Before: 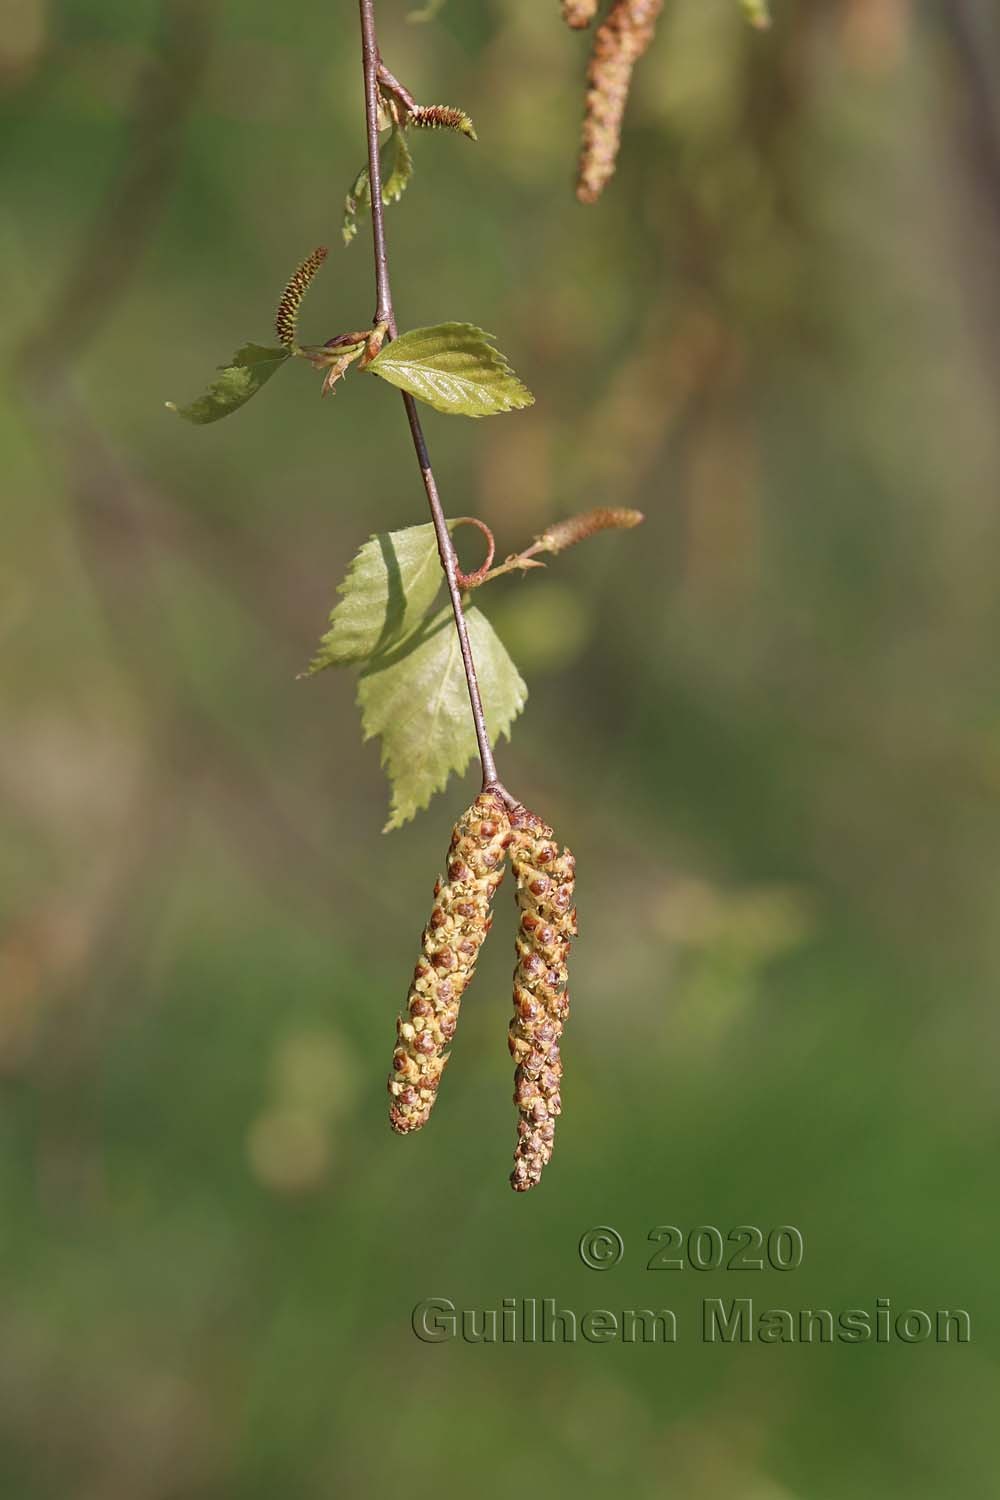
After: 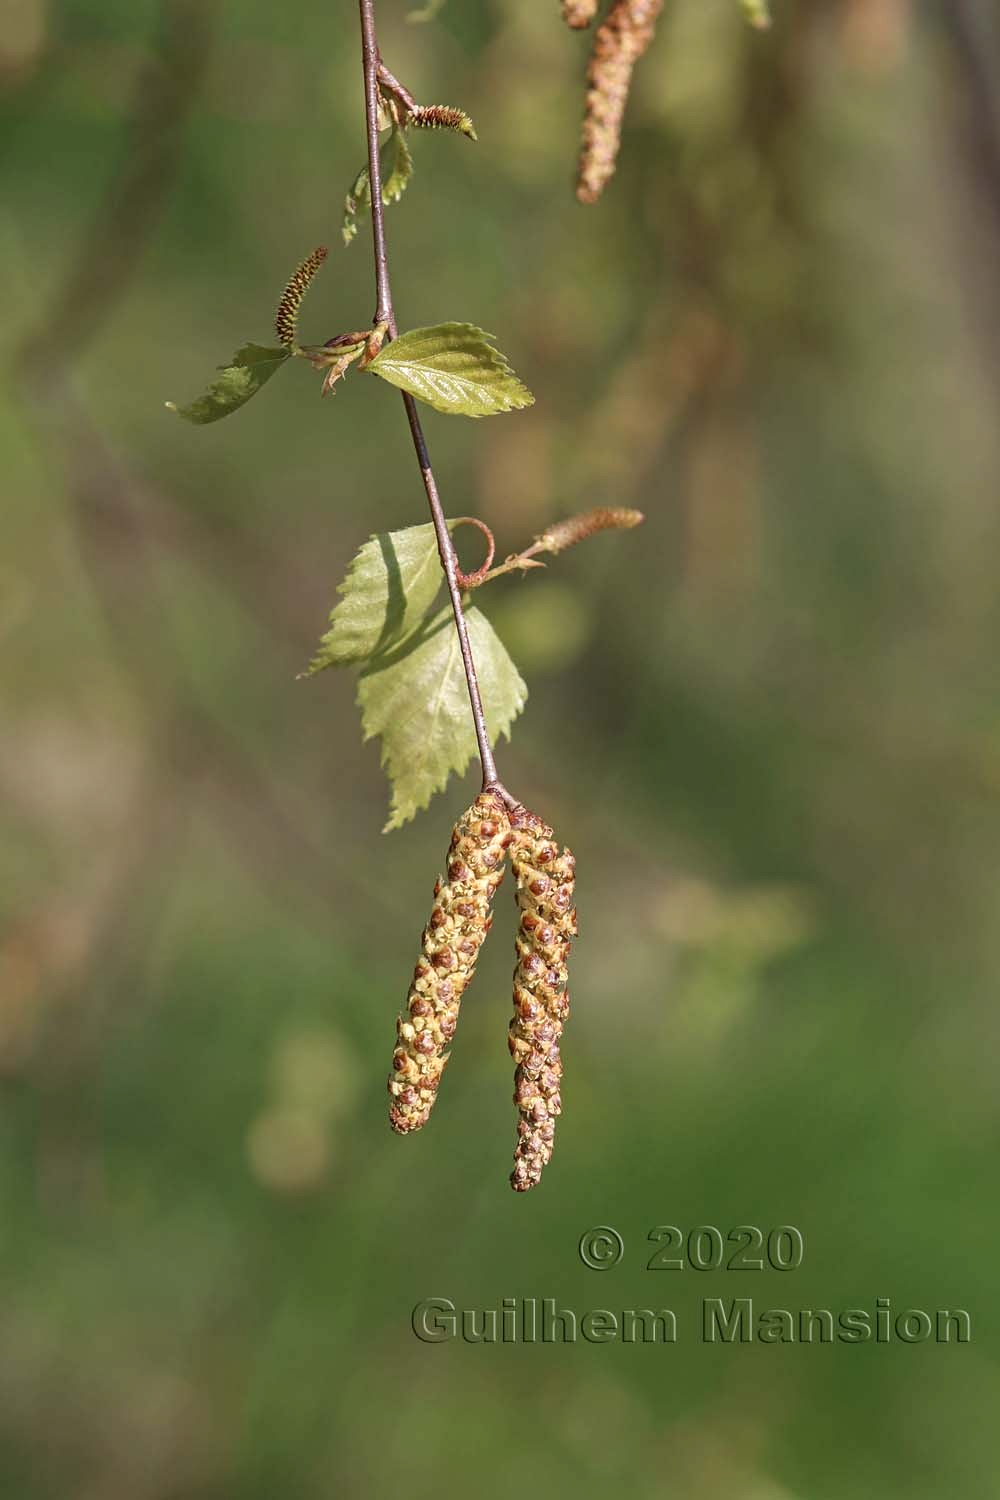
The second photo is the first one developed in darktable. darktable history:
tone equalizer: mask exposure compensation -0.489 EV
local contrast: on, module defaults
